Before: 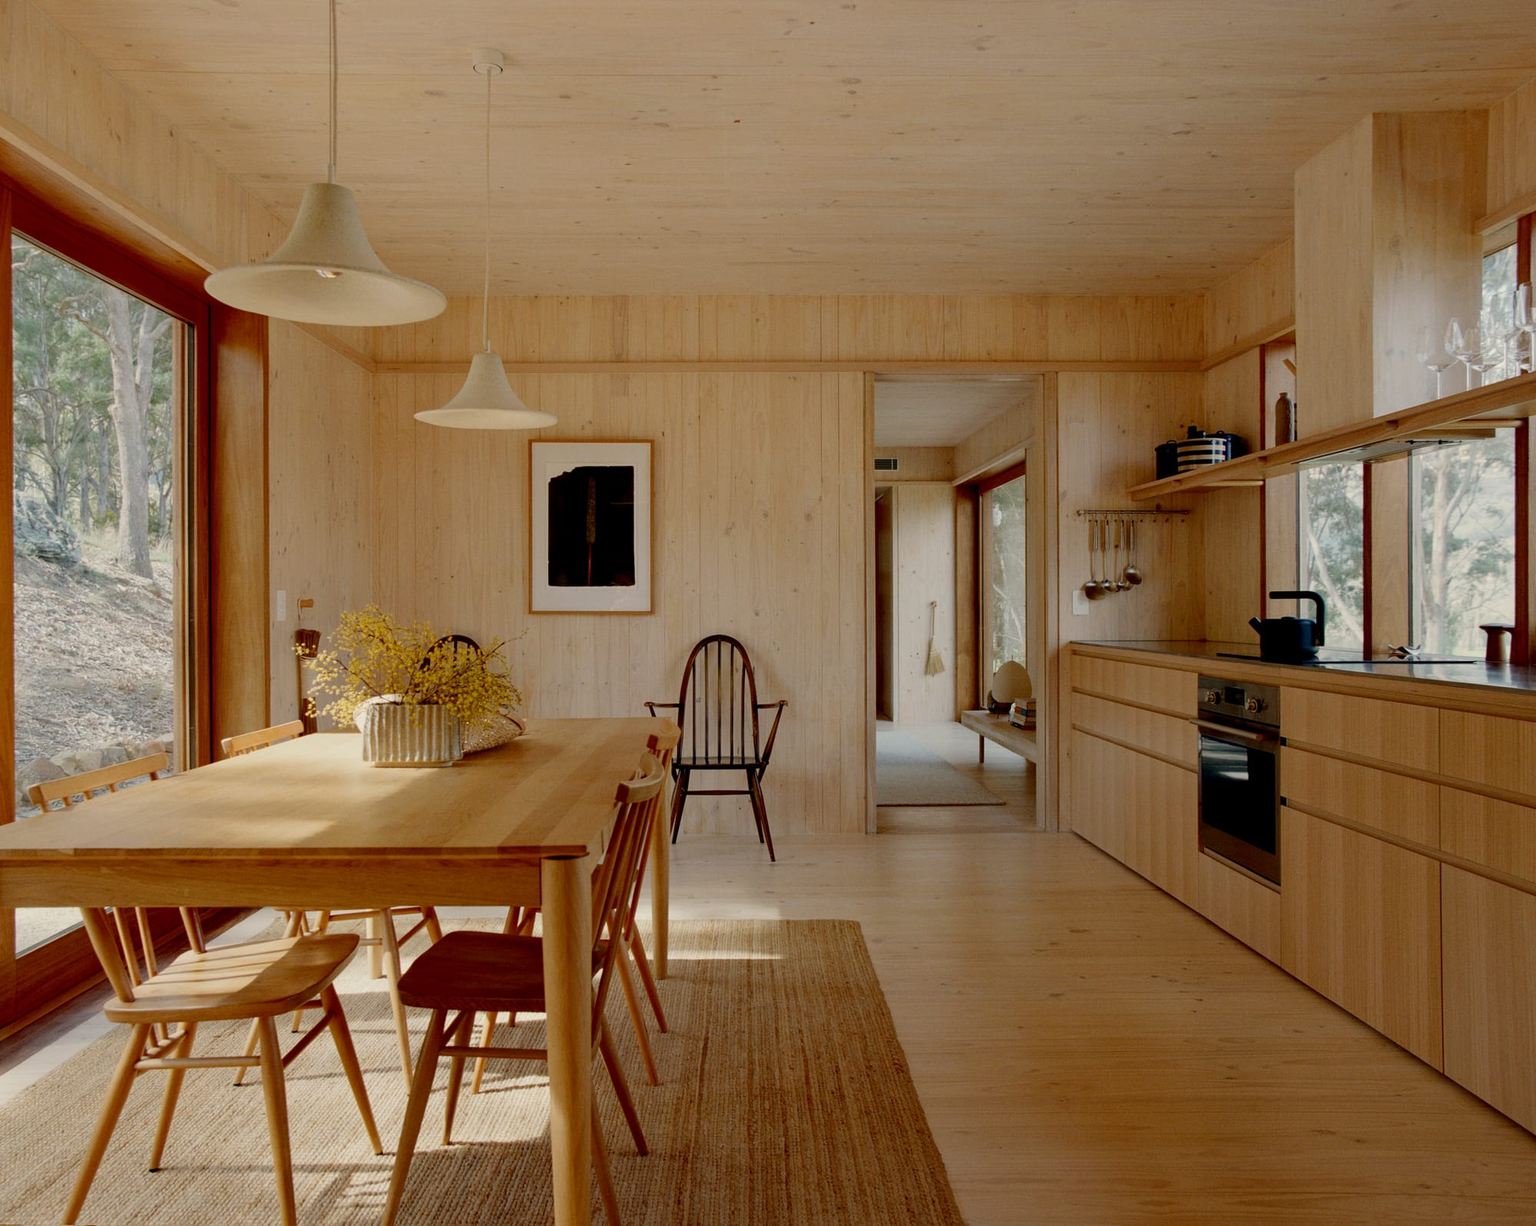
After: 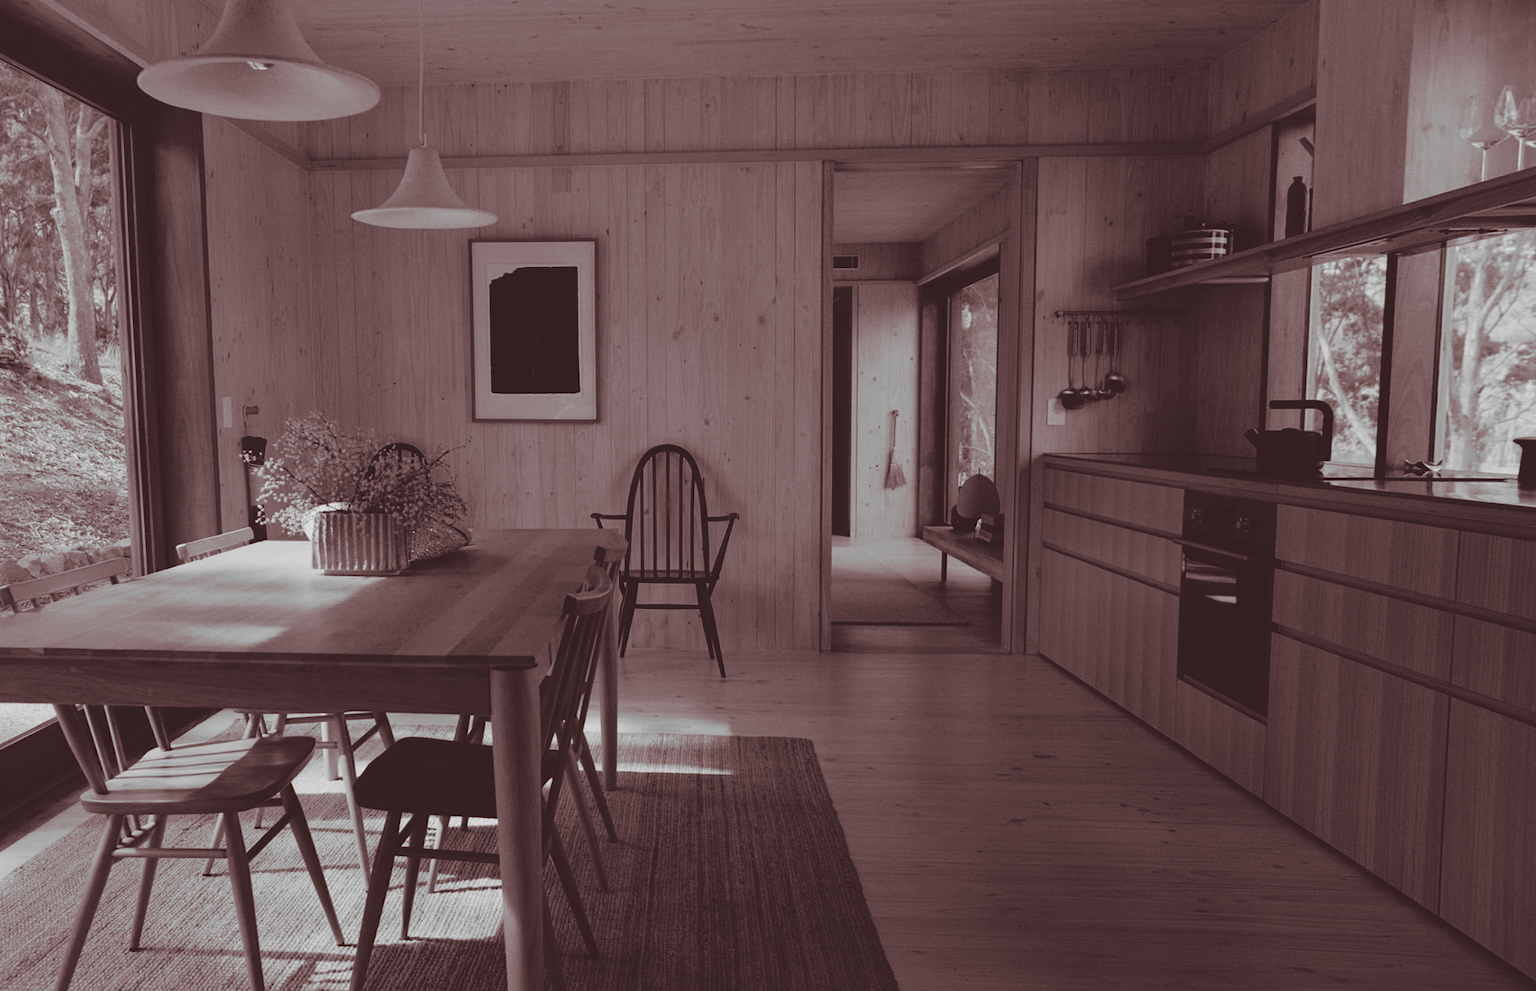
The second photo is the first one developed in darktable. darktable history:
crop and rotate: top 18.507%
rotate and perspective: rotation 0.062°, lens shift (vertical) 0.115, lens shift (horizontal) -0.133, crop left 0.047, crop right 0.94, crop top 0.061, crop bottom 0.94
contrast brightness saturation: saturation -1
split-toning: shadows › saturation 0.41, highlights › saturation 0, compress 33.55%
base curve: curves: ch0 [(0, 0.02) (0.083, 0.036) (1, 1)], preserve colors none
